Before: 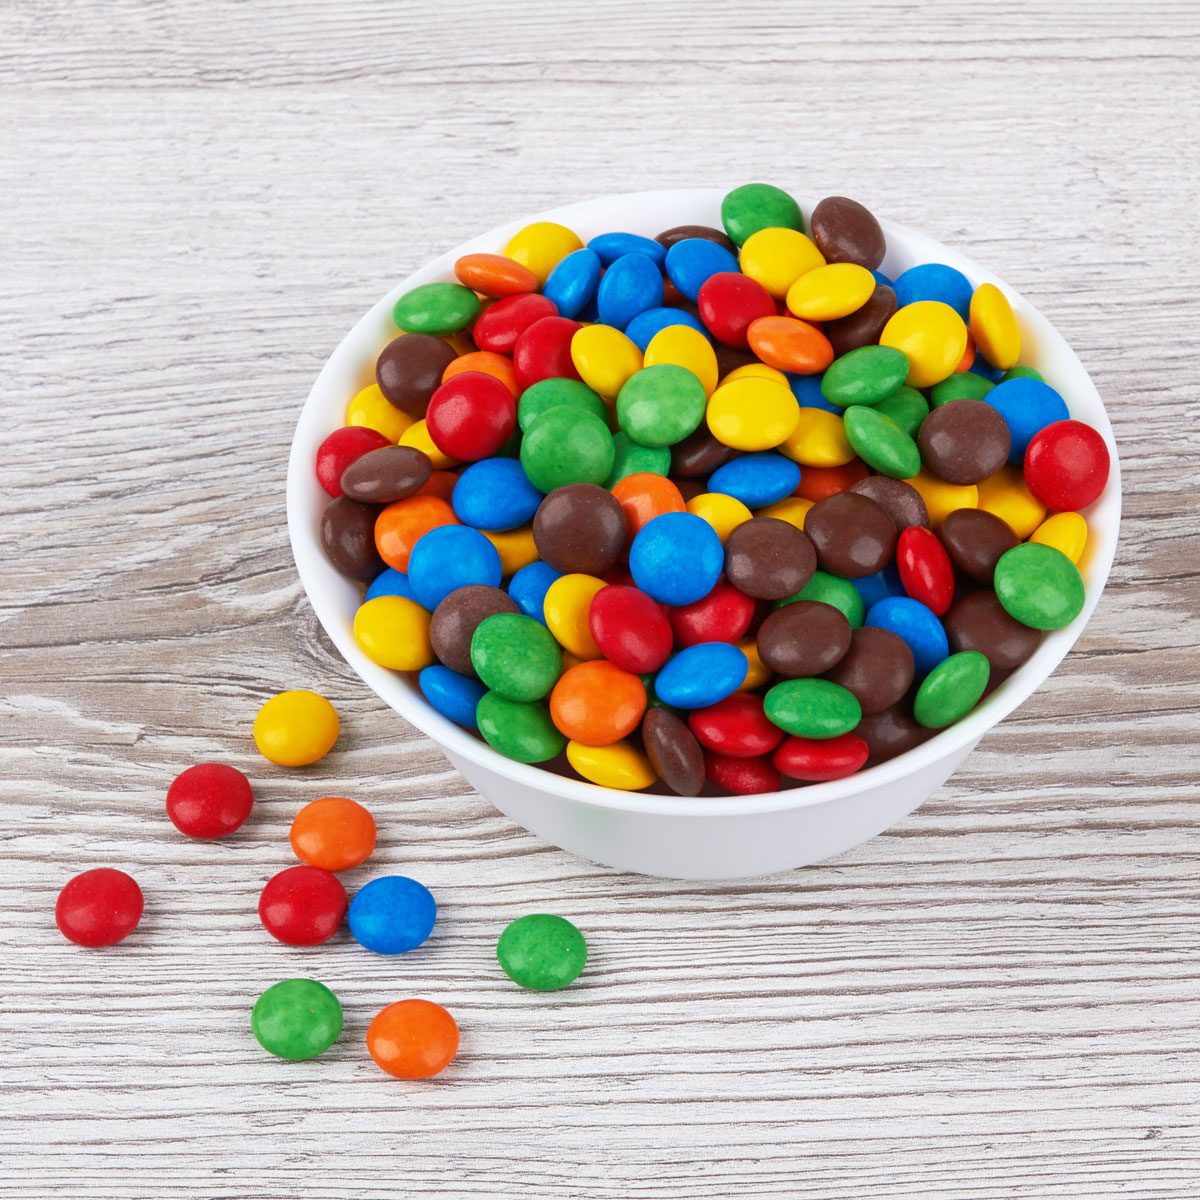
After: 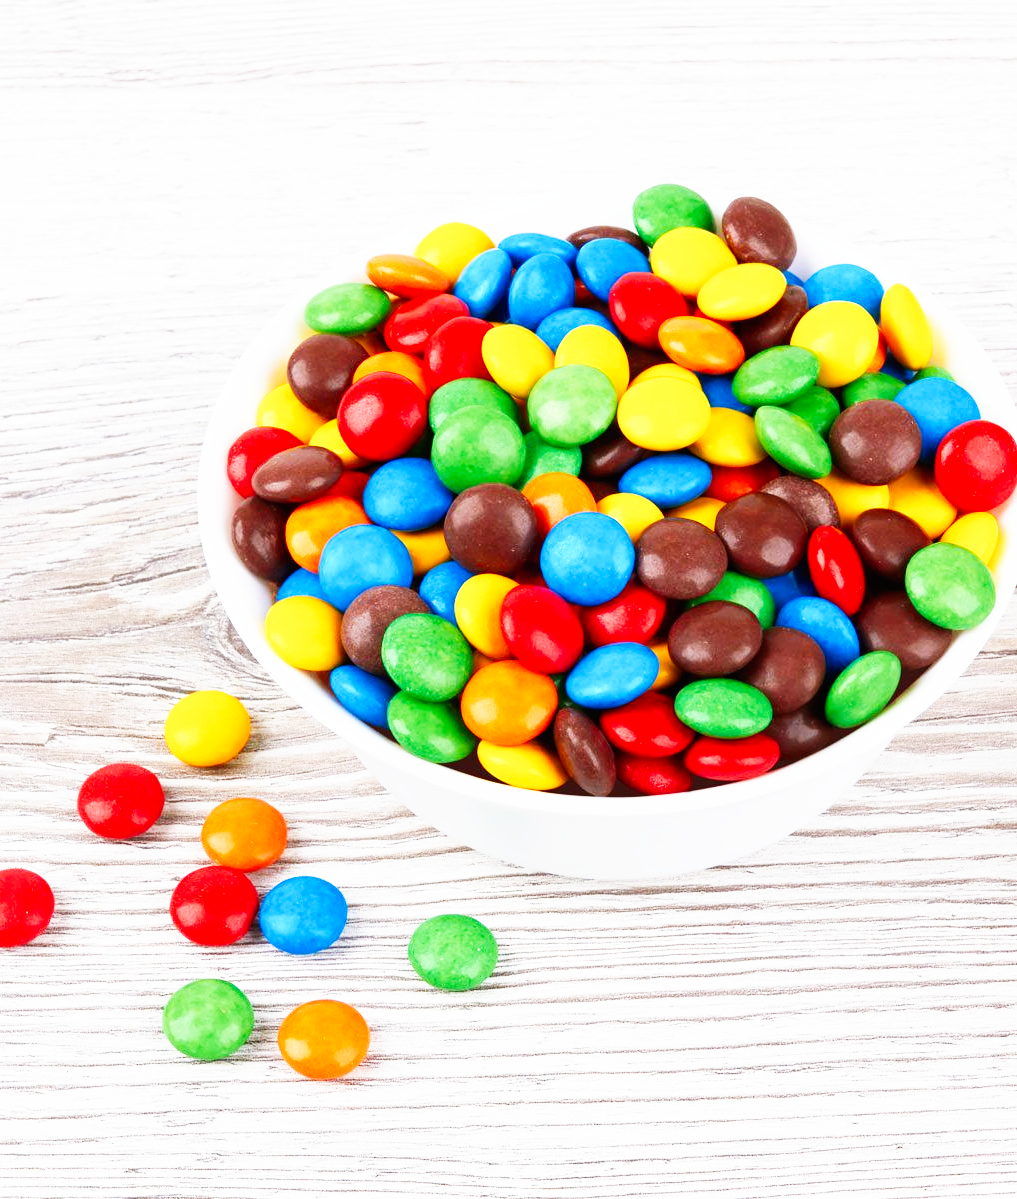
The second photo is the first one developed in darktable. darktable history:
base curve: curves: ch0 [(0, 0) (0.007, 0.004) (0.027, 0.03) (0.046, 0.07) (0.207, 0.54) (0.442, 0.872) (0.673, 0.972) (1, 1)], preserve colors none
crop: left 7.434%, right 7.786%
